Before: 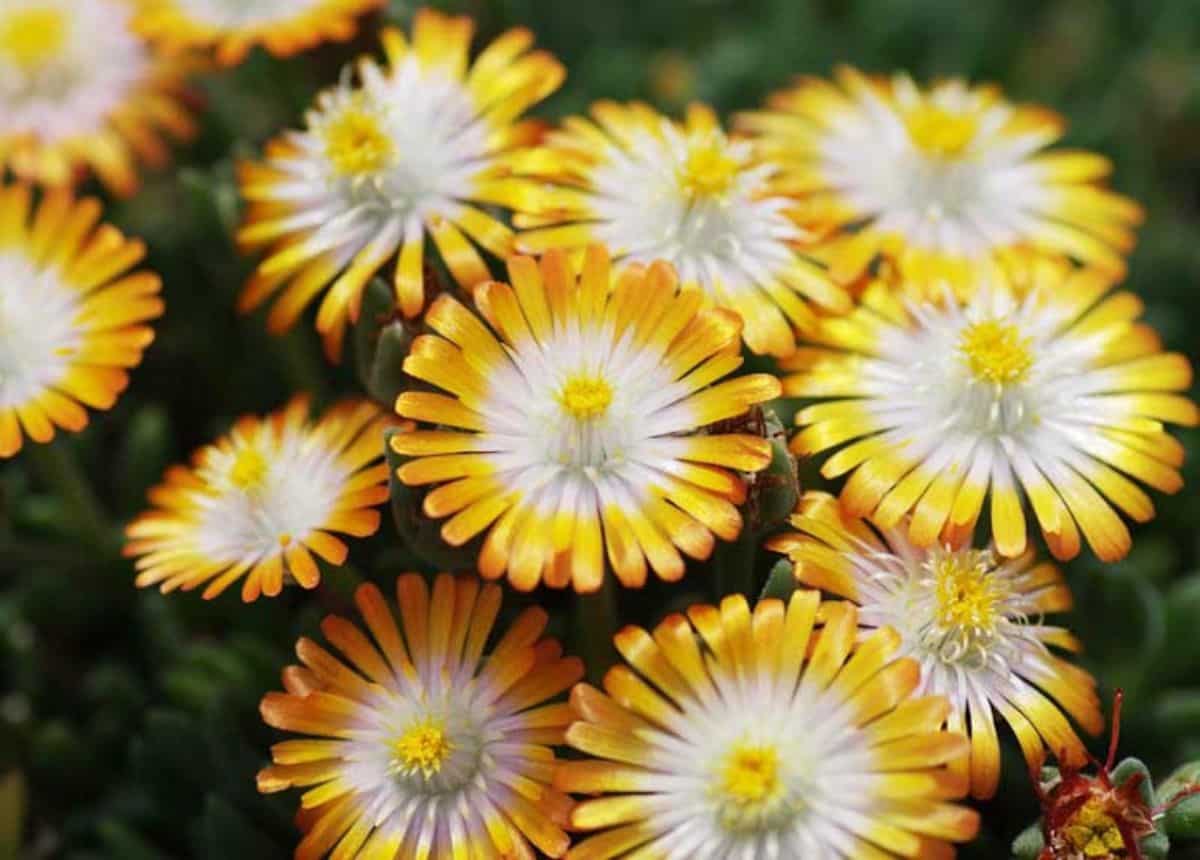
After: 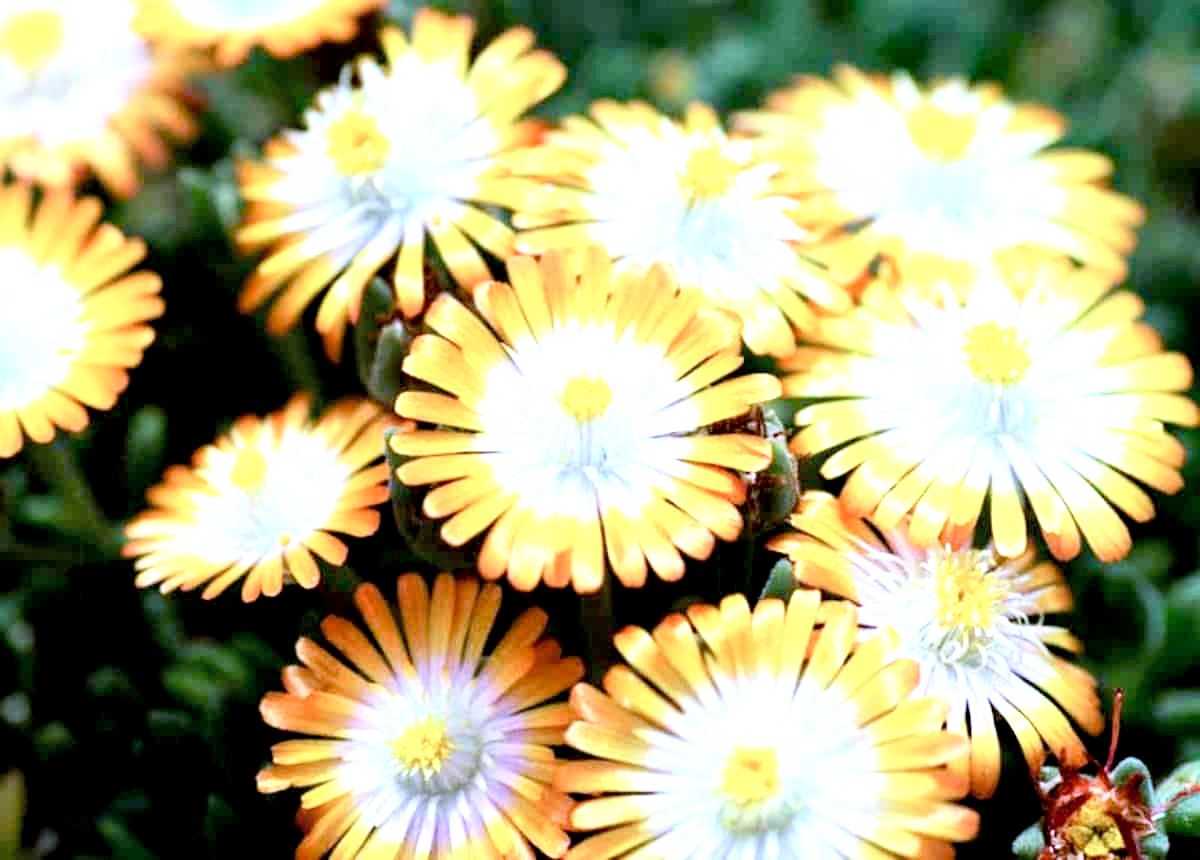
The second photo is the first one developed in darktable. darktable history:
tone curve: curves: ch0 [(0, 0) (0.004, 0.001) (0.133, 0.112) (0.325, 0.362) (0.832, 0.893) (1, 1)], color space Lab, linked channels, preserve colors none
color calibration: illuminant as shot in camera, adaptation linear Bradford (ICC v4), x 0.406, y 0.405, temperature 3570.35 K, saturation algorithm version 1 (2020)
exposure: black level correction 0.011, exposure 1.088 EV, compensate exposure bias true, compensate highlight preservation false
color correction: saturation 0.85
local contrast: mode bilateral grid, contrast 20, coarseness 50, detail 120%, midtone range 0.2
